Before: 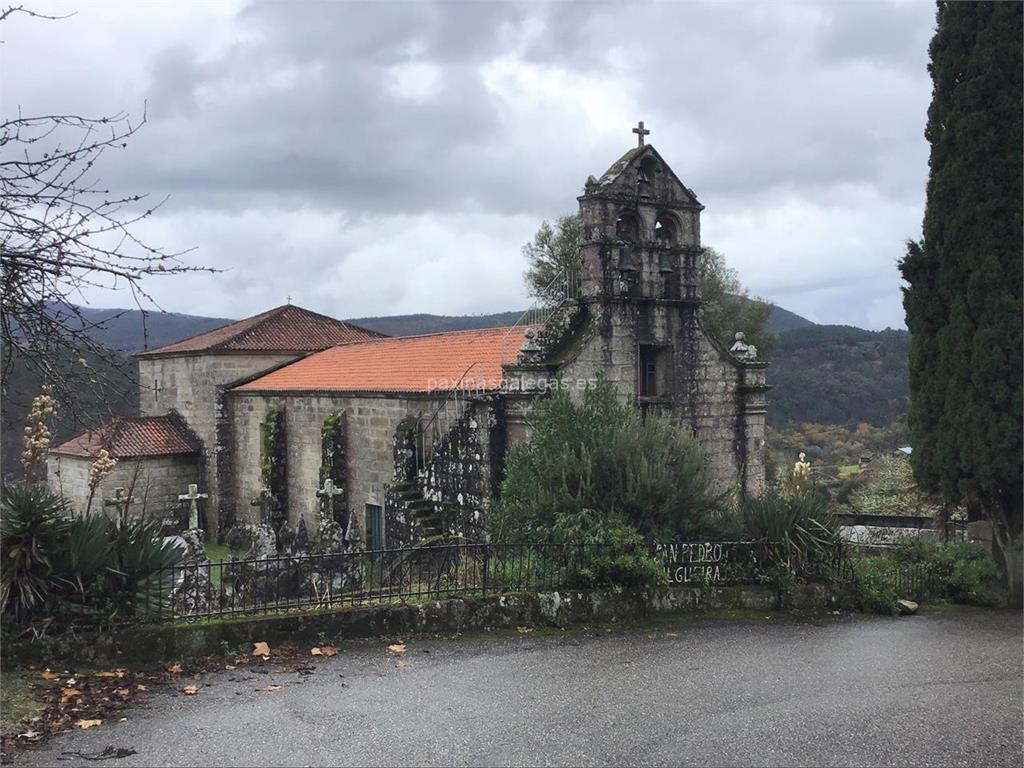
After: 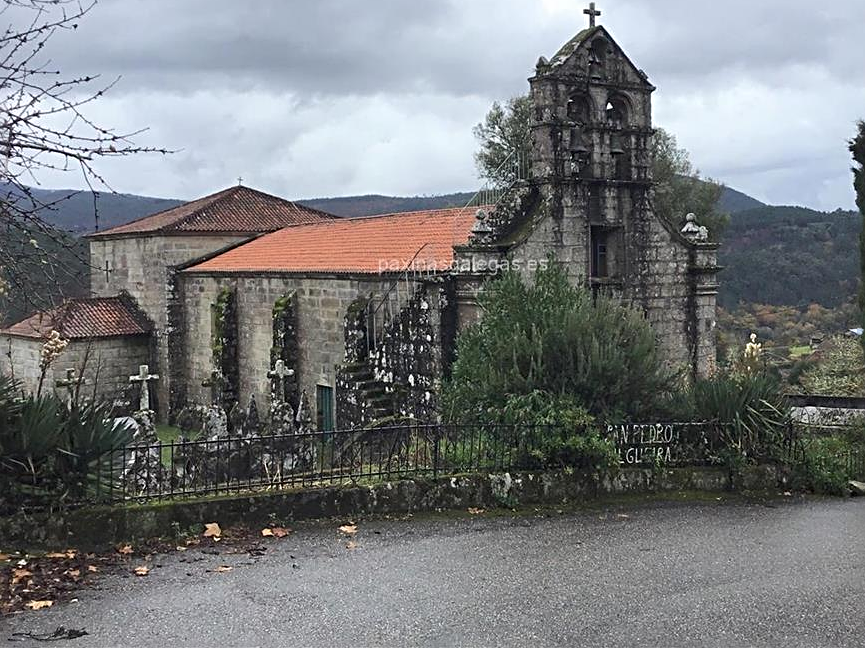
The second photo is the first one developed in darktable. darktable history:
crop and rotate: left 4.842%, top 15.51%, right 10.668%
sharpen: radius 3.119
